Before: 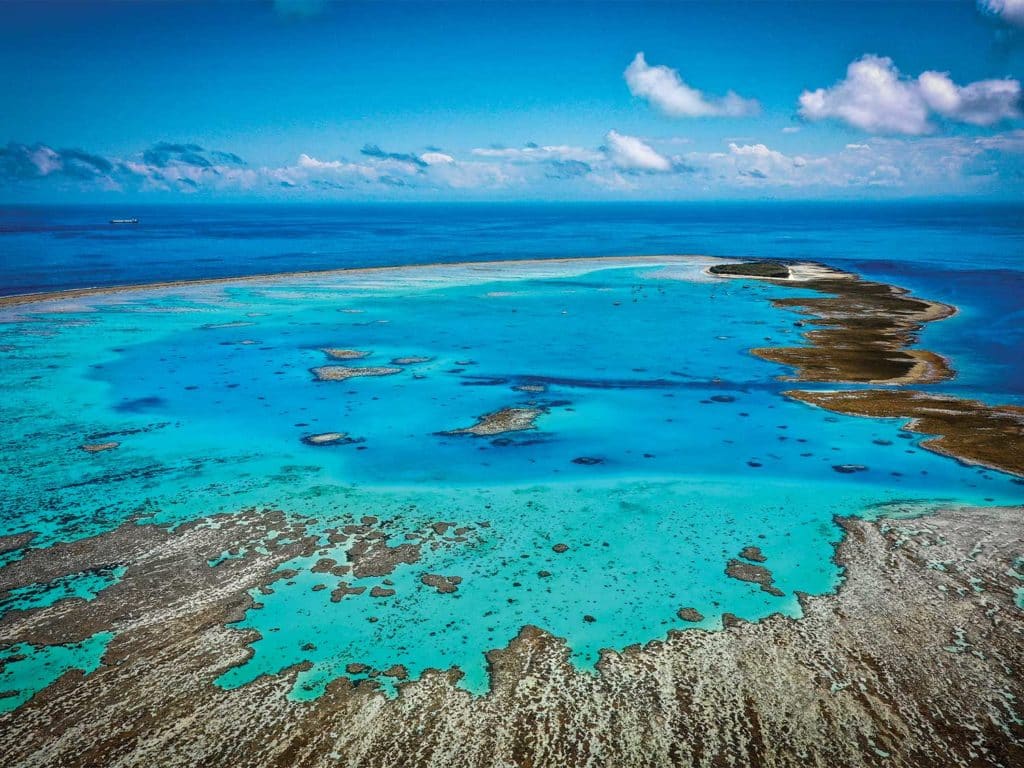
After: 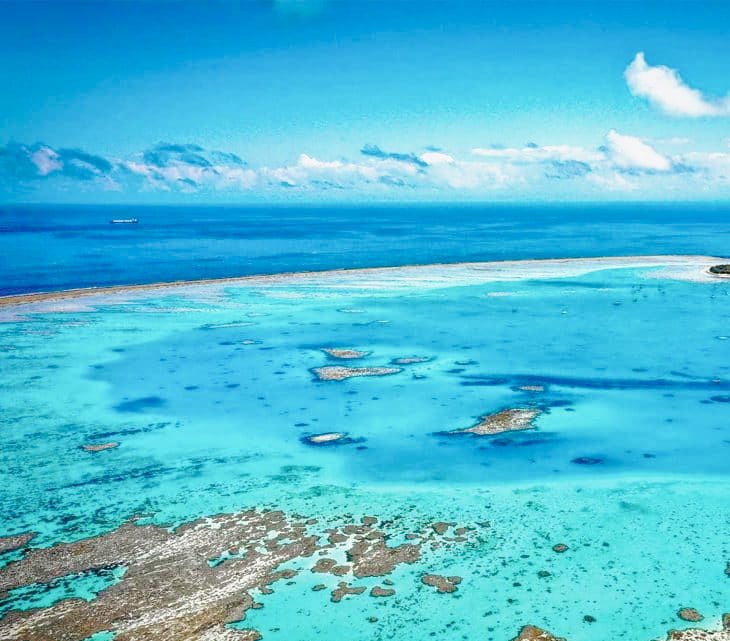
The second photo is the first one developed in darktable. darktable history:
color balance rgb: global offset › luminance -0.469%, linear chroma grading › global chroma 0.997%, perceptual saturation grading › global saturation 0.274%, perceptual brilliance grading › highlights 11.757%
base curve: curves: ch0 [(0, 0) (0.025, 0.046) (0.112, 0.277) (0.467, 0.74) (0.814, 0.929) (1, 0.942)], preserve colors none
shadows and highlights: on, module defaults
crop: right 28.708%, bottom 16.484%
